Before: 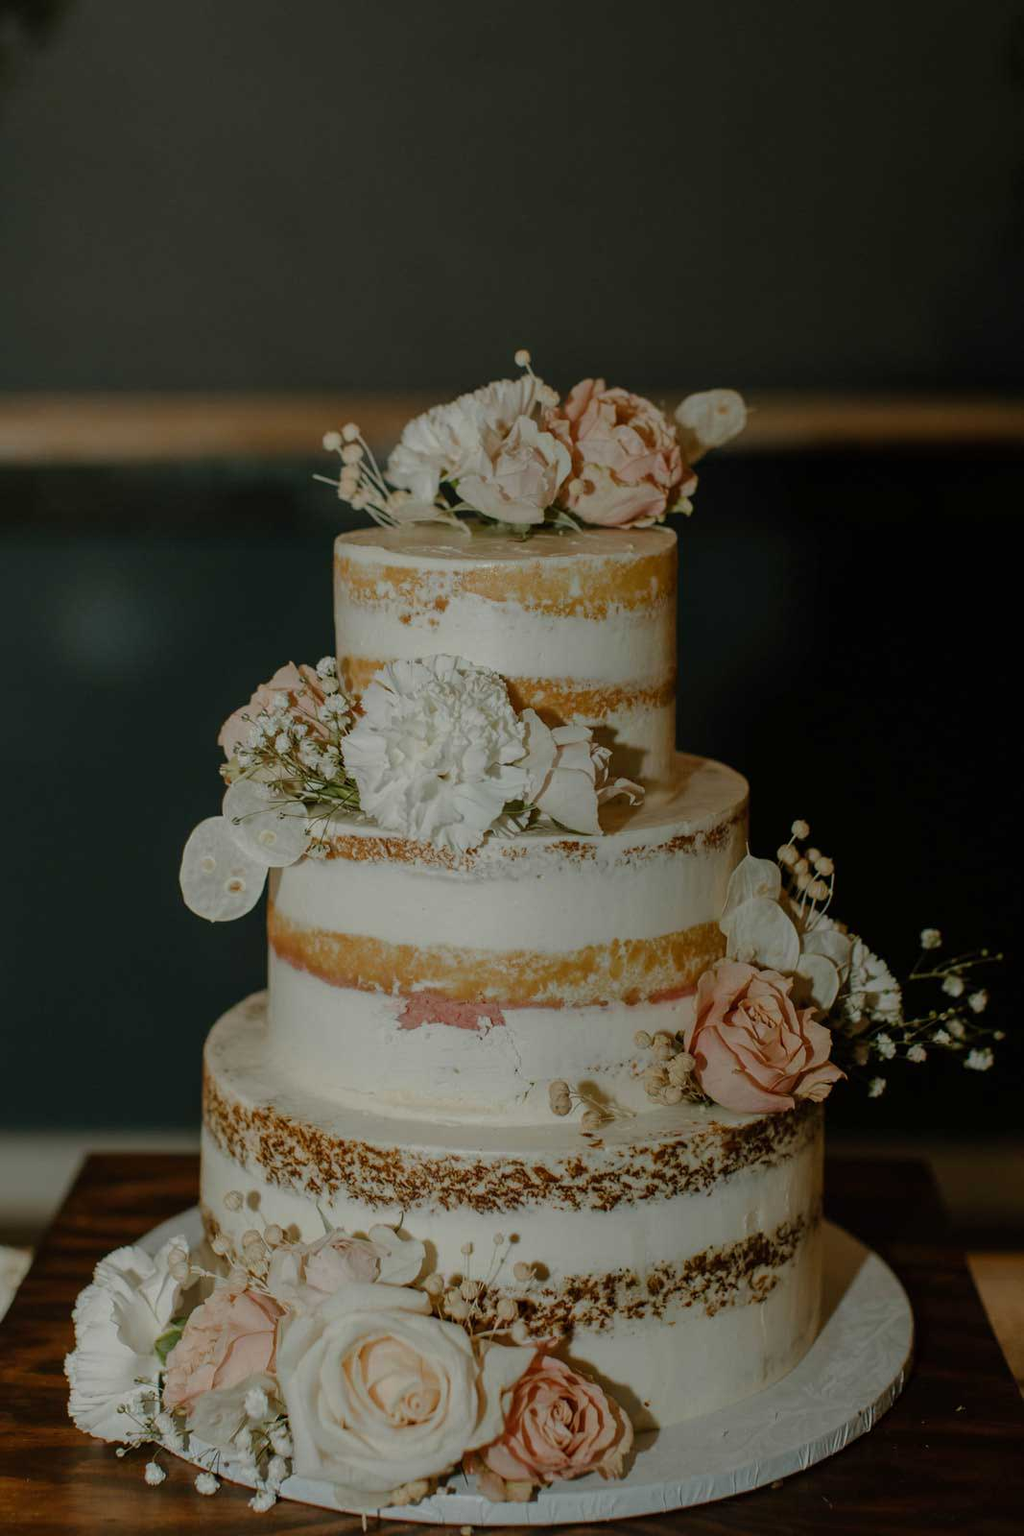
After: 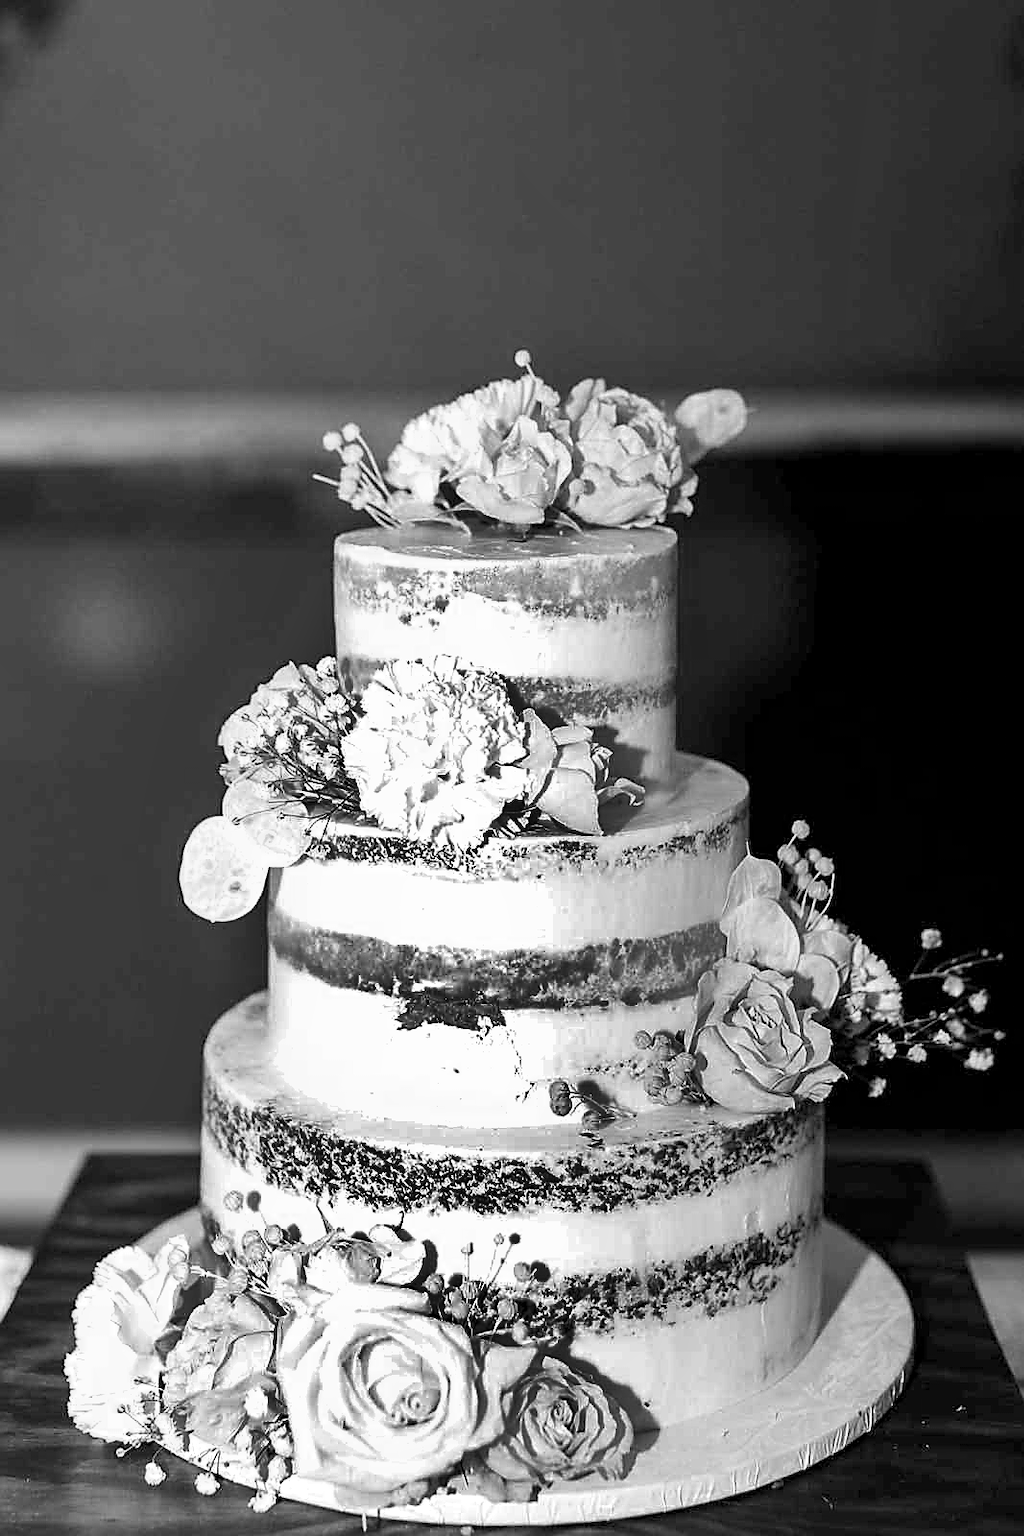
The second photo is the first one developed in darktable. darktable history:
shadows and highlights: shadows 17.74, highlights -83.13, soften with gaussian
exposure: black level correction 0.001, exposure 1.86 EV, compensate highlight preservation false
sharpen: radius 1.386, amount 1.235, threshold 0.831
color zones: curves: ch0 [(0, 0.613) (0.01, 0.613) (0.245, 0.448) (0.498, 0.529) (0.642, 0.665) (0.879, 0.777) (0.99, 0.613)]; ch1 [(0, 0.035) (0.121, 0.189) (0.259, 0.197) (0.415, 0.061) (0.589, 0.022) (0.732, 0.022) (0.857, 0.026) (0.991, 0.053)], mix 100.23%
